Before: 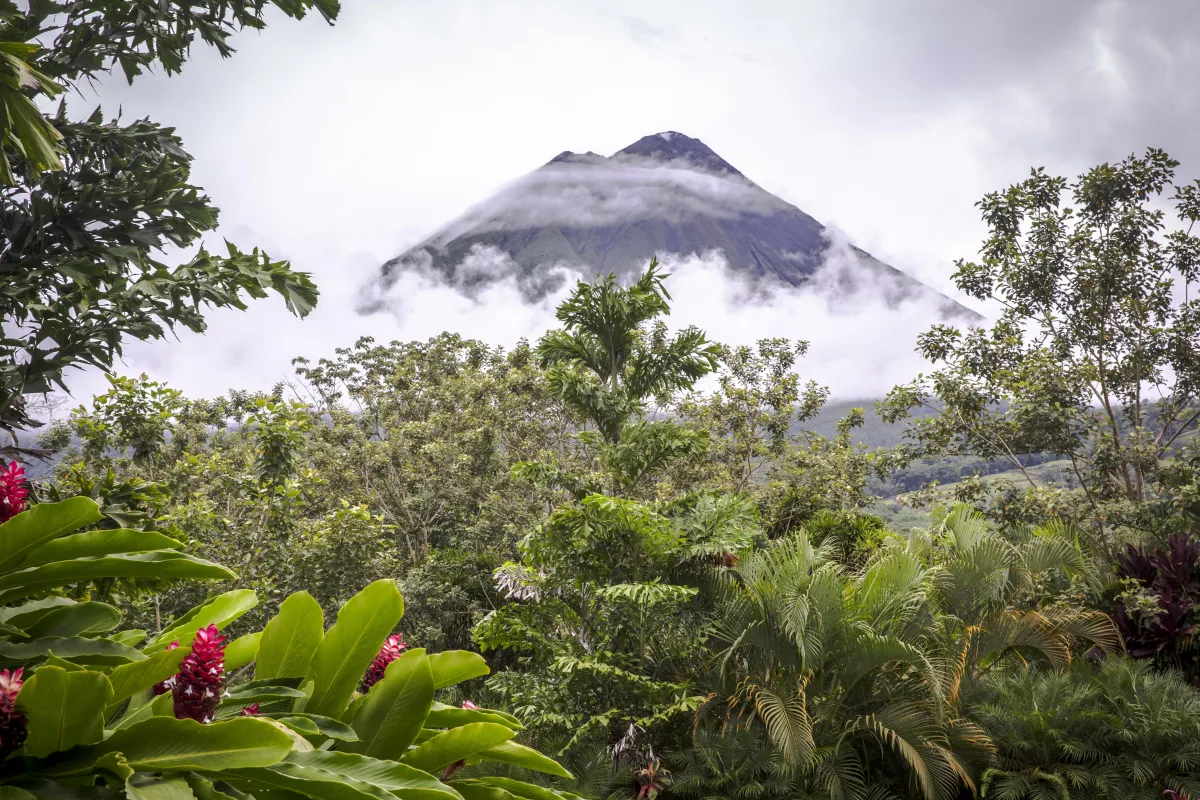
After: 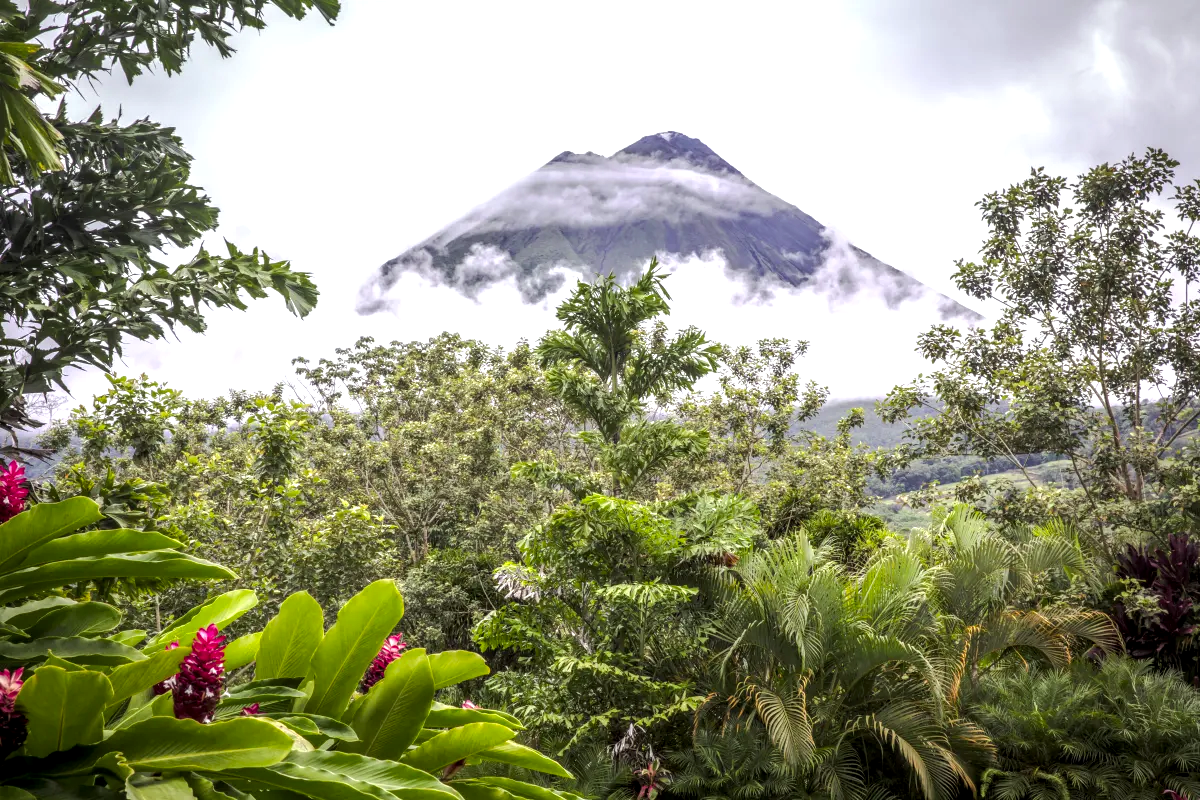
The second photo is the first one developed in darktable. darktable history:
local contrast: on, module defaults
color calibration: output R [0.946, 0.065, -0.013, 0], output G [-0.246, 1.264, -0.017, 0], output B [0.046, -0.098, 1.05, 0], illuminant same as pipeline (D50), adaptation XYZ, x 0.346, y 0.357, temperature 5005.83 K, gamut compression 1.64
tone equalizer: -8 EV -0.418 EV, -7 EV -0.355 EV, -6 EV -0.325 EV, -5 EV -0.185 EV, -3 EV 0.255 EV, -2 EV 0.307 EV, -1 EV 0.403 EV, +0 EV 0.409 EV
